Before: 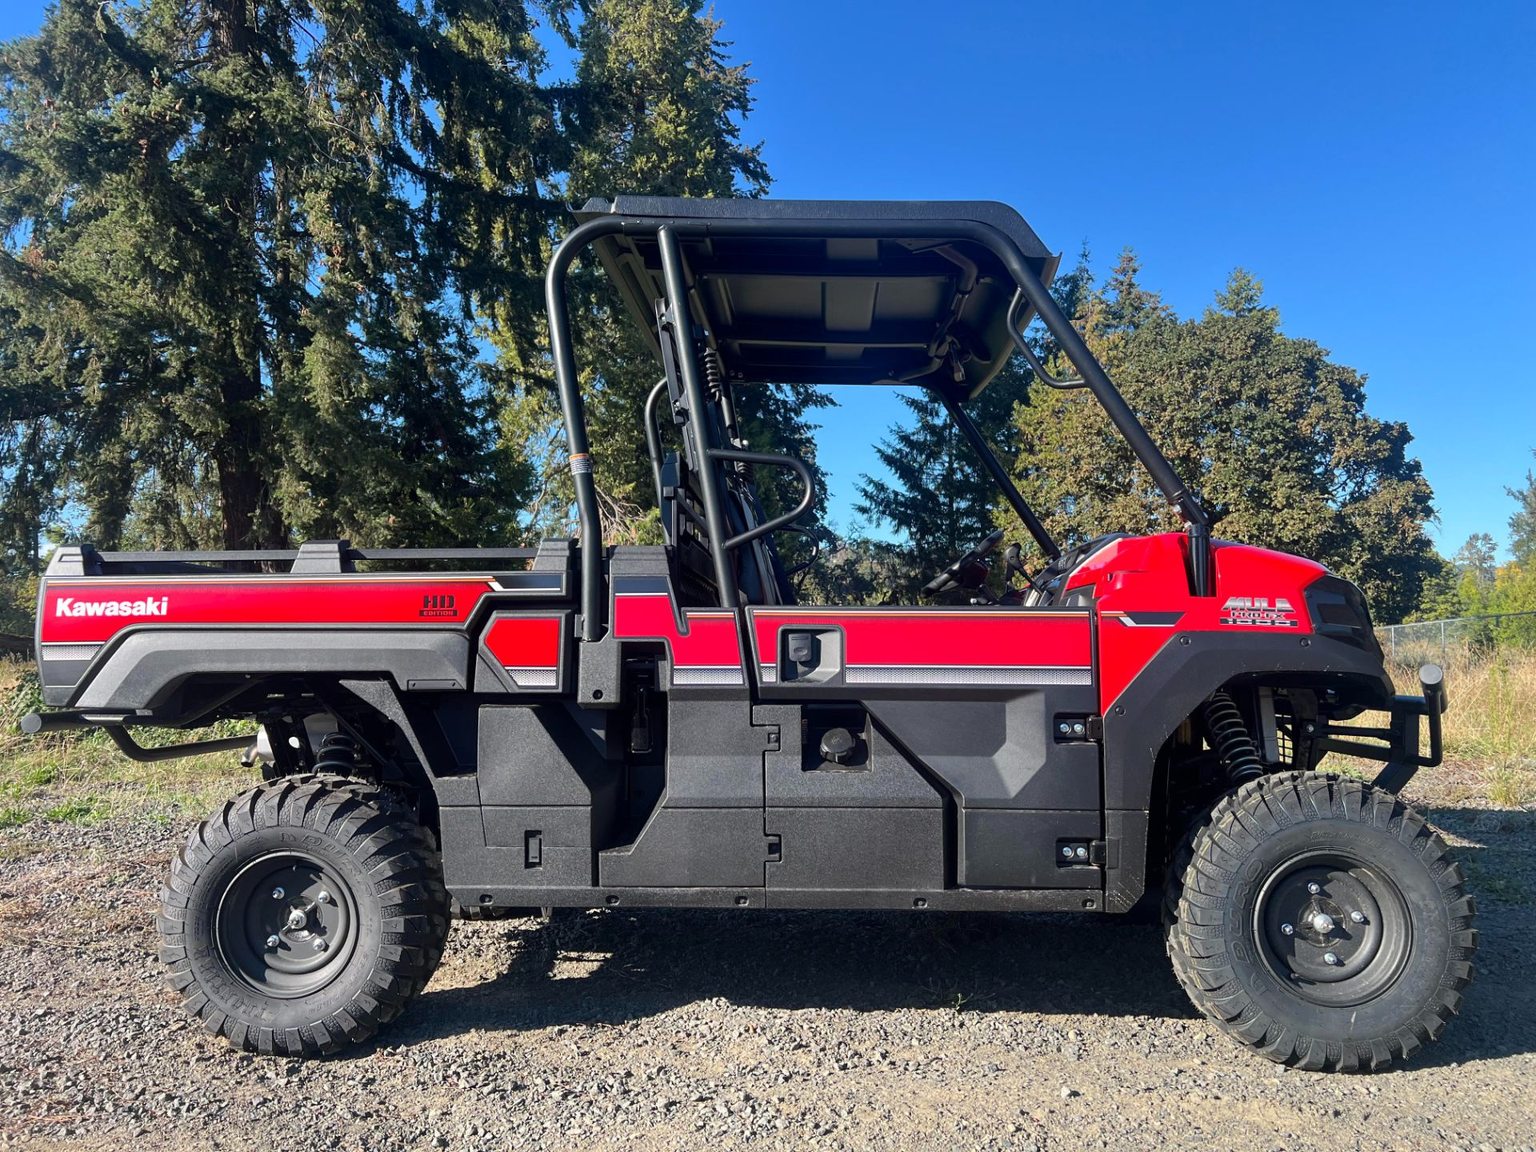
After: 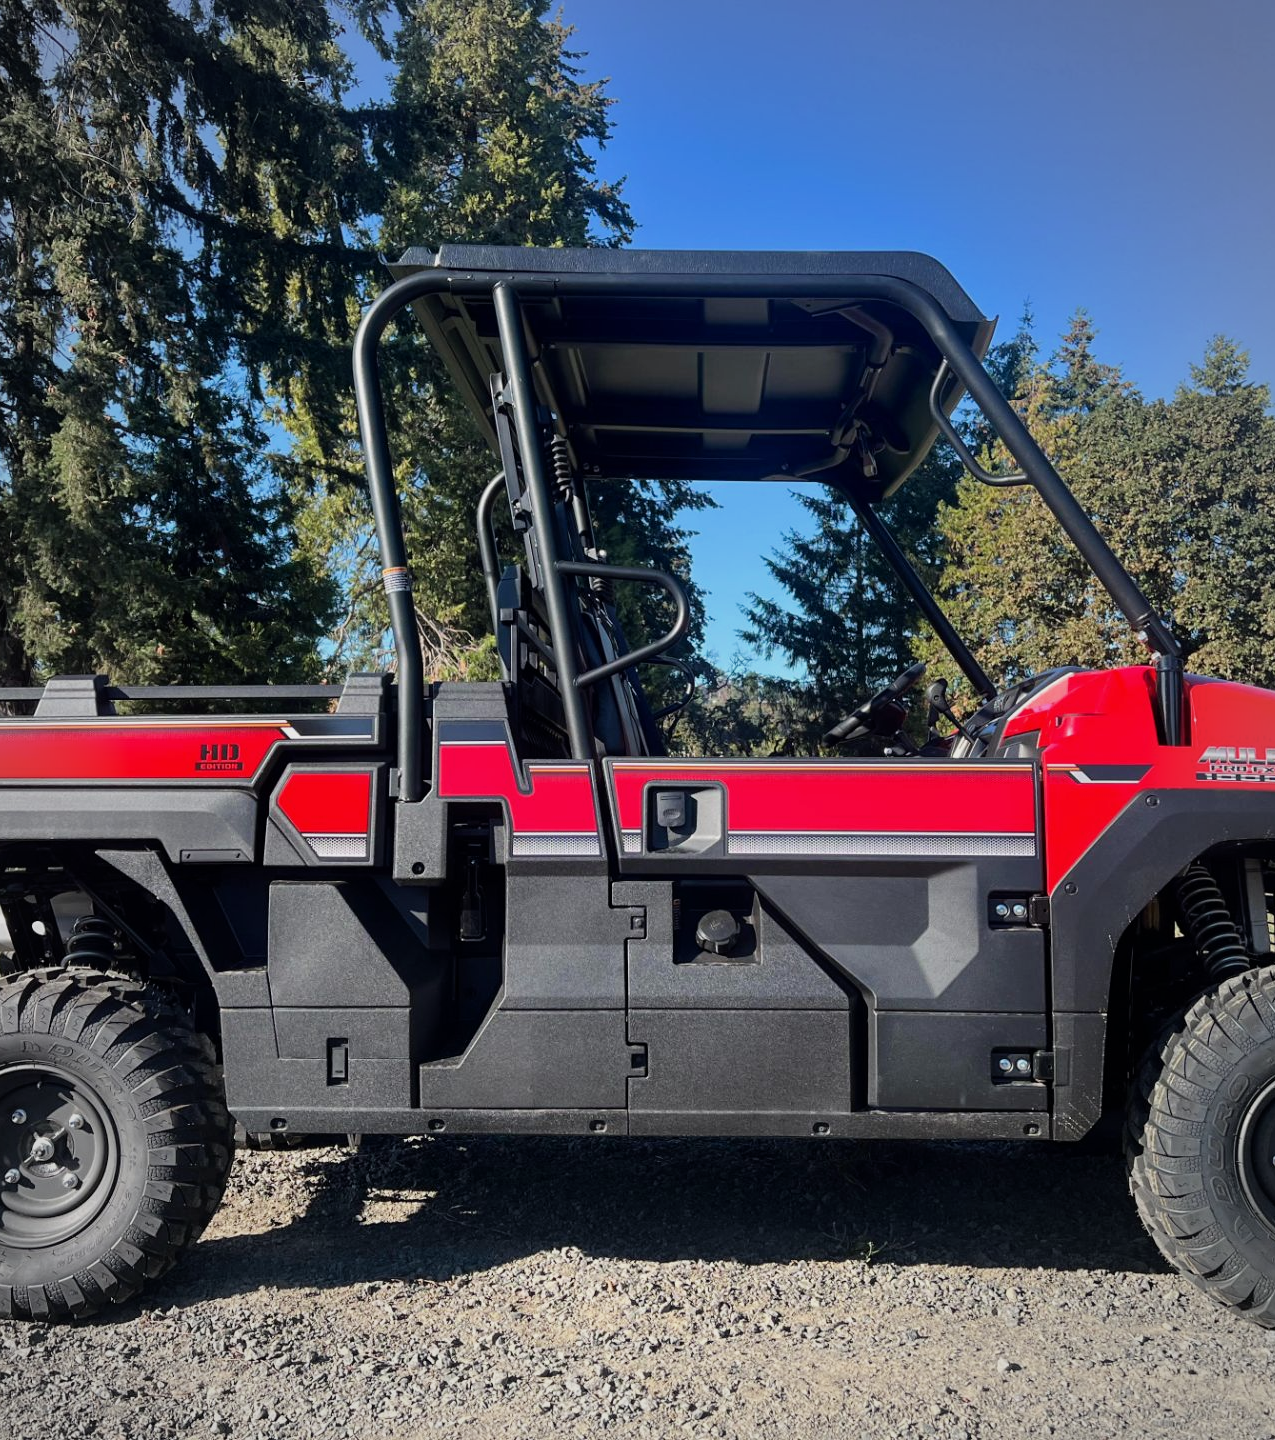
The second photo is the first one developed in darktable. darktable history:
vignetting: brightness -0.27, automatic ratio true, unbound false
crop: left 17.143%, right 16.435%
filmic rgb: black relative exposure -11.36 EV, white relative exposure 3.24 EV, threshold 2.94 EV, hardness 6.72, enable highlight reconstruction true
